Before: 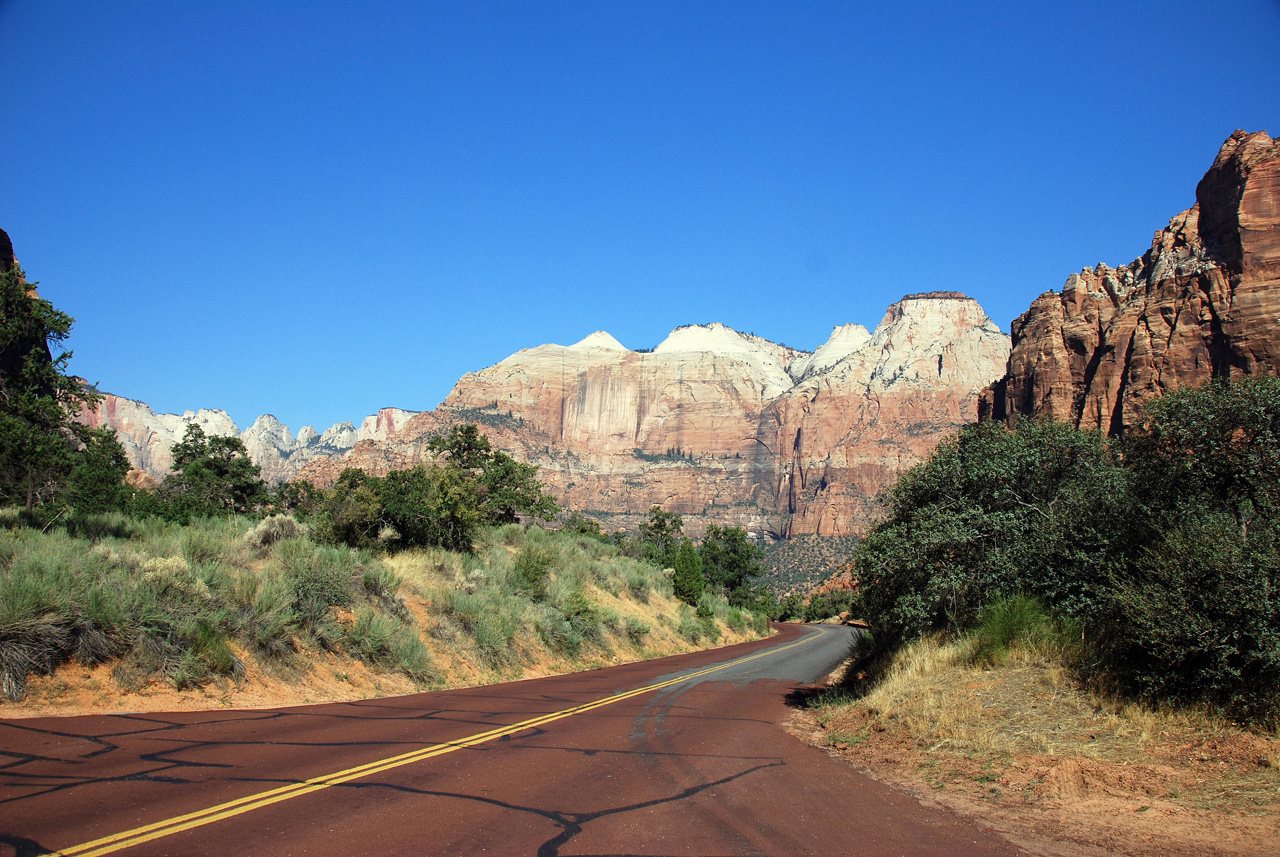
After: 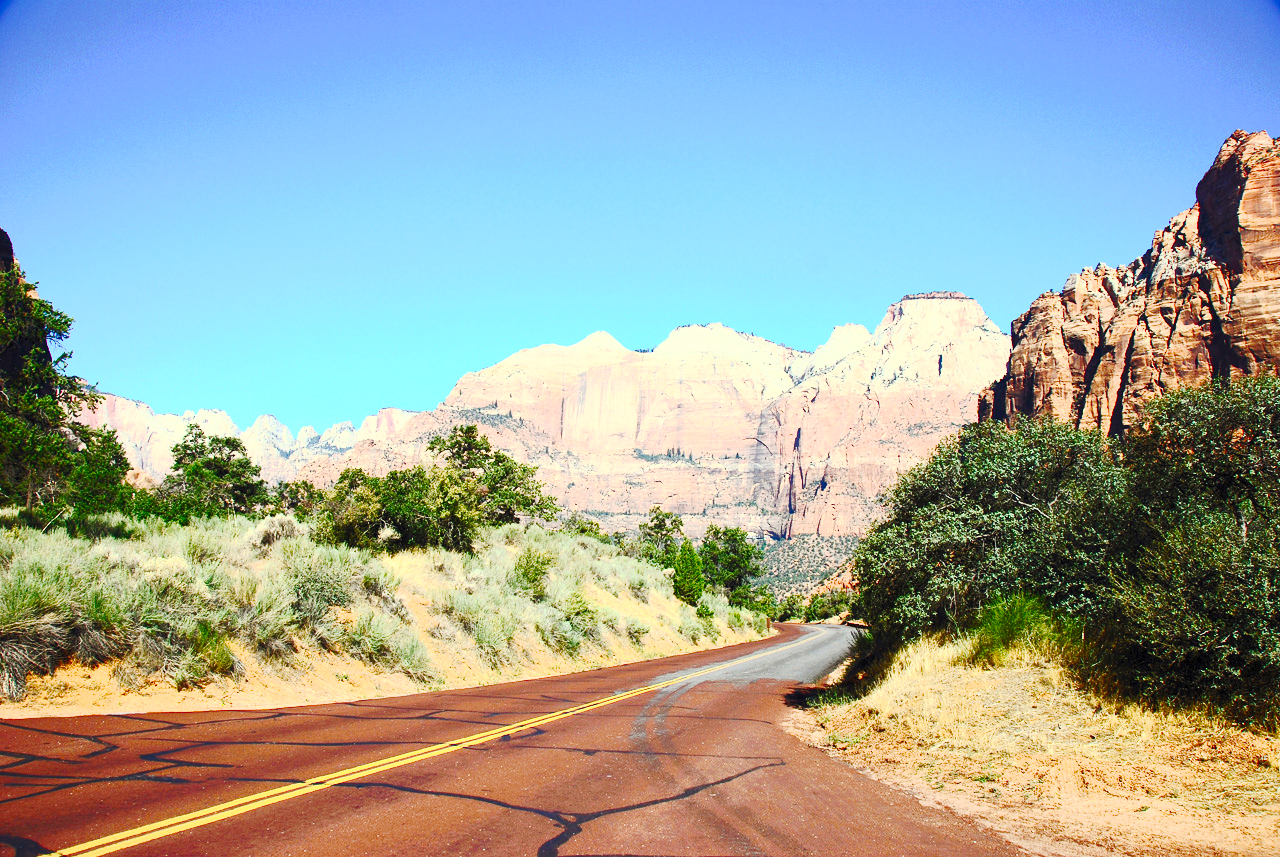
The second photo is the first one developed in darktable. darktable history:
tone curve: curves: ch0 [(0, 0) (0.003, 0.021) (0.011, 0.033) (0.025, 0.059) (0.044, 0.097) (0.069, 0.141) (0.1, 0.186) (0.136, 0.237) (0.177, 0.298) (0.224, 0.378) (0.277, 0.47) (0.335, 0.542) (0.399, 0.605) (0.468, 0.678) (0.543, 0.724) (0.623, 0.787) (0.709, 0.829) (0.801, 0.875) (0.898, 0.912) (1, 1)], preserve colors none
contrast brightness saturation: contrast 0.607, brightness 0.321, saturation 0.146
color balance rgb: linear chroma grading › global chroma 15.097%, perceptual saturation grading › global saturation 25.053%
